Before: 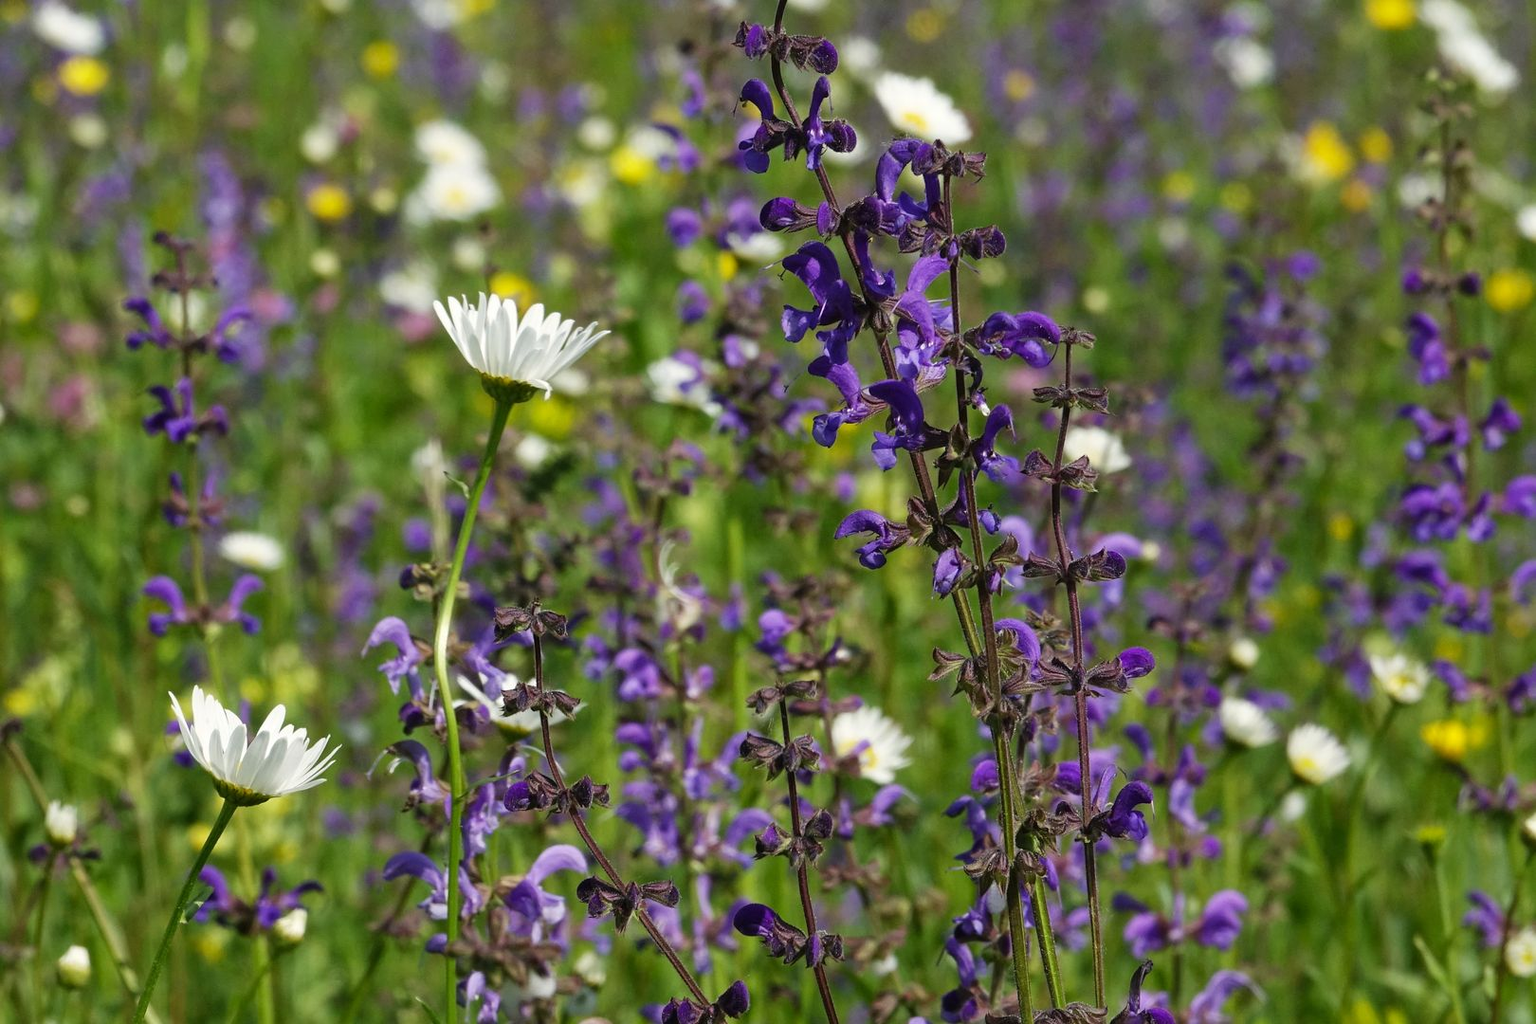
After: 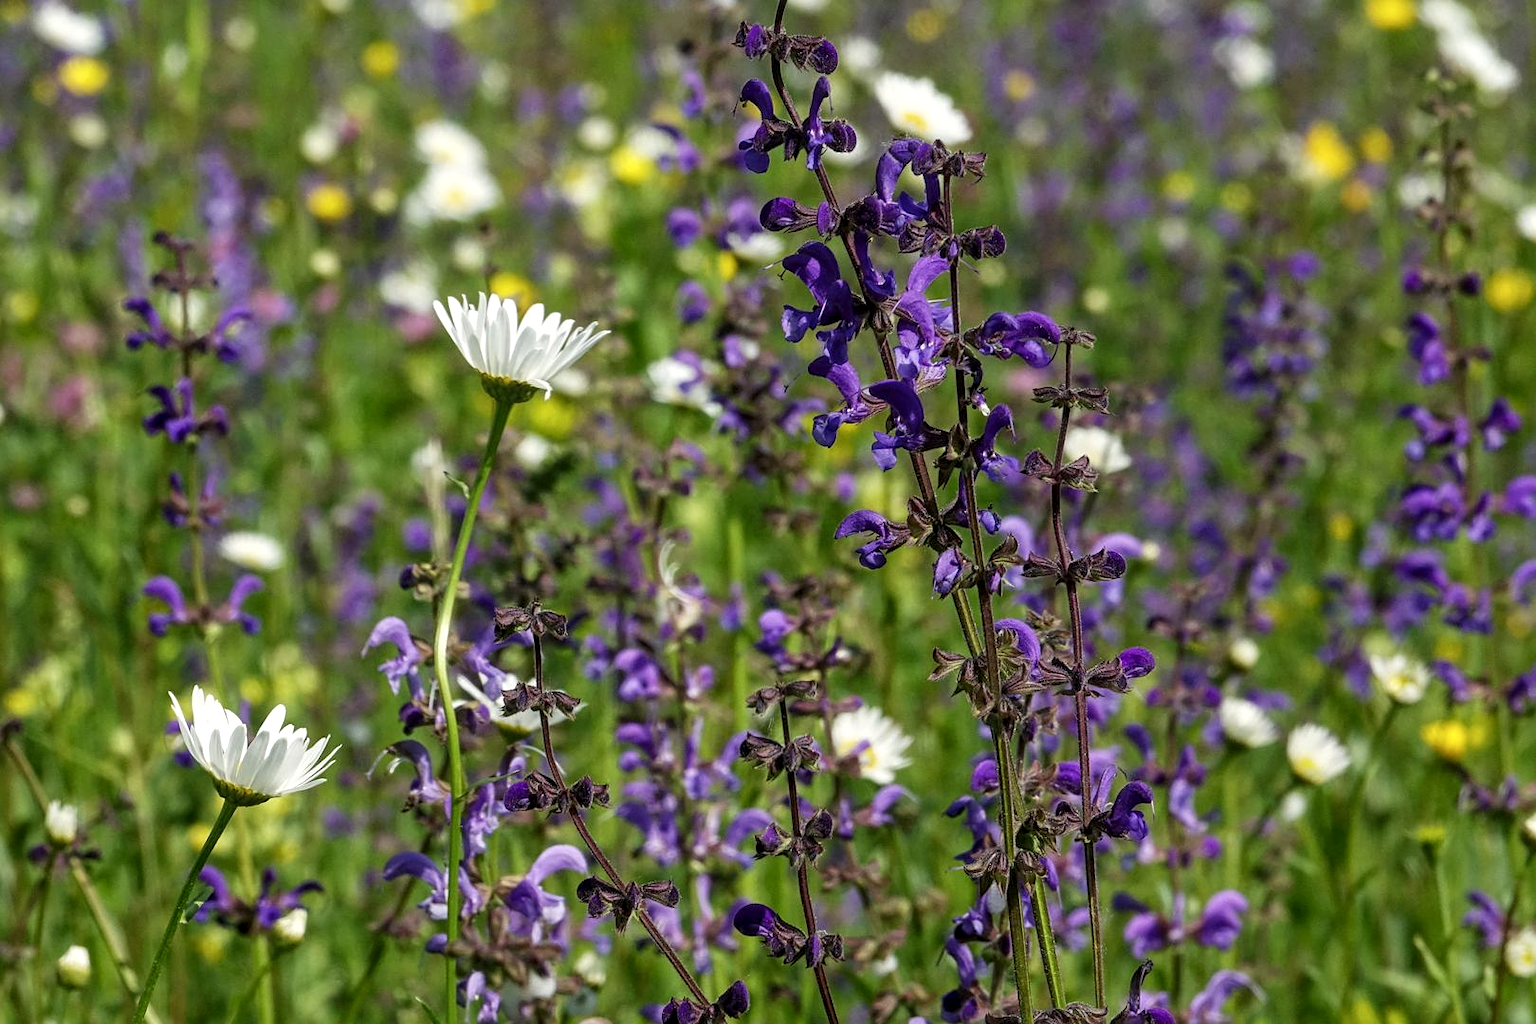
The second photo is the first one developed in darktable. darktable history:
local contrast: detail 130%
sharpen: amount 0.2
